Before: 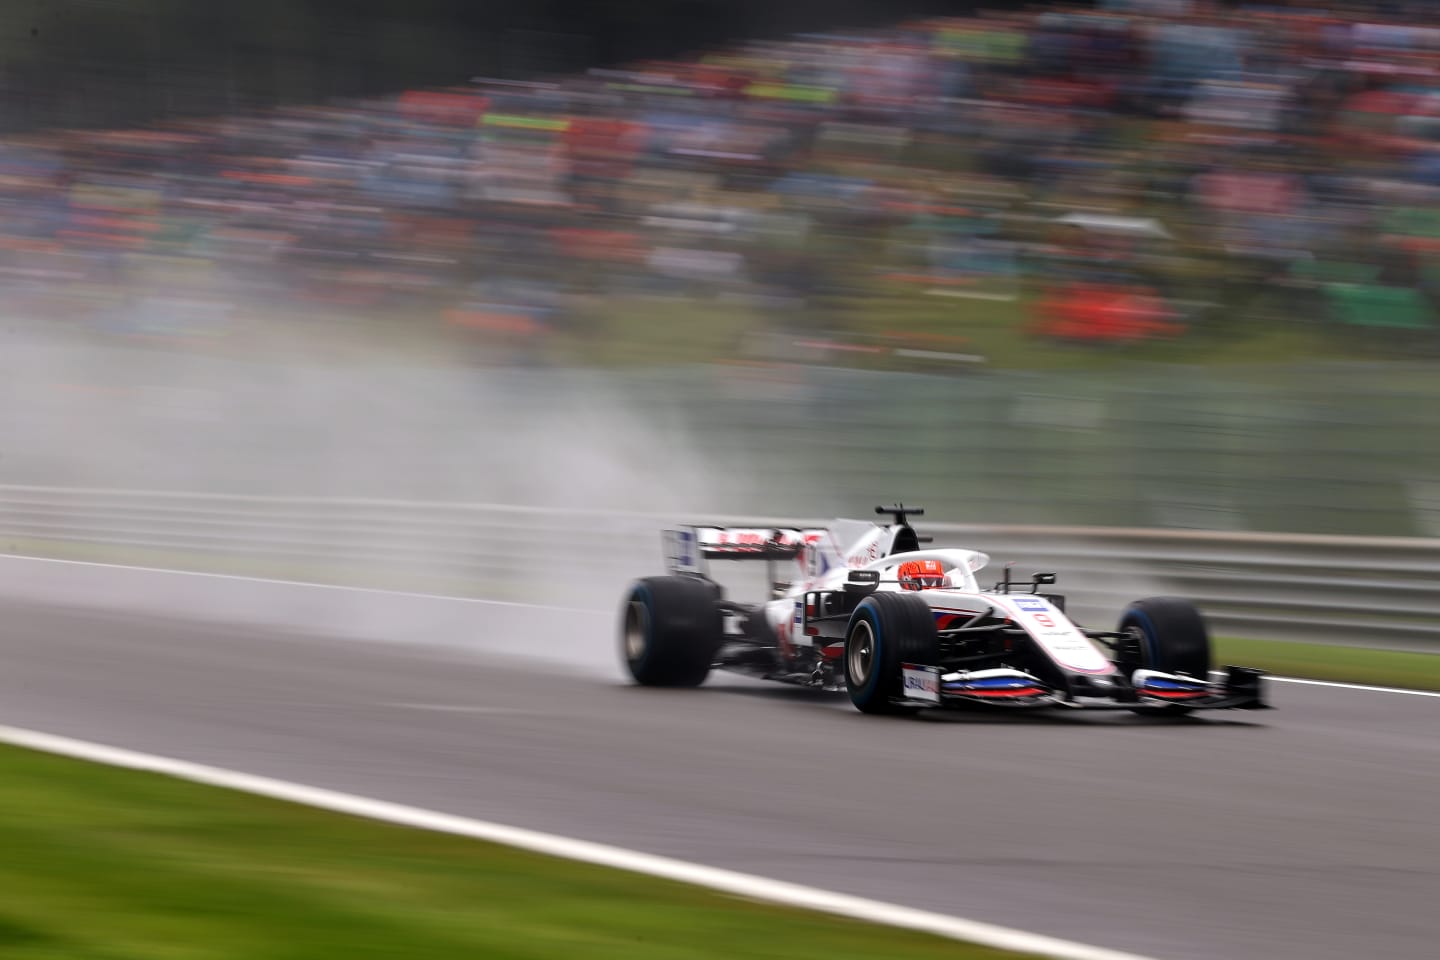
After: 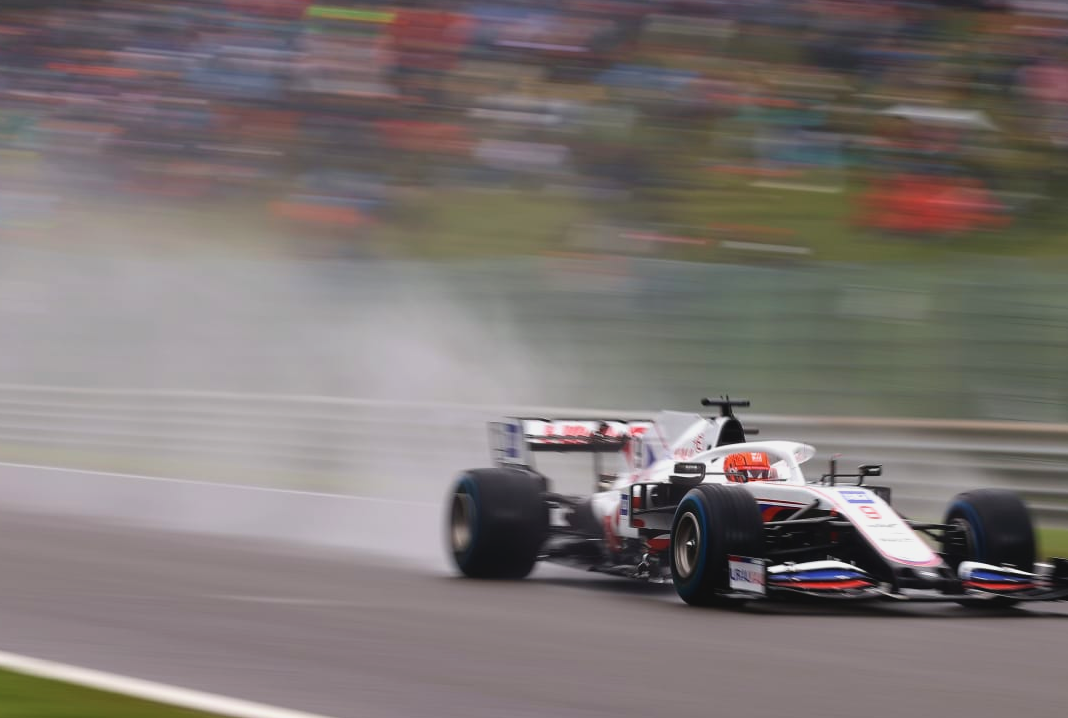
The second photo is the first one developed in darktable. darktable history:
contrast brightness saturation: contrast -0.095, saturation -0.1
crop and rotate: left 12.112%, top 11.352%, right 13.713%, bottom 13.758%
velvia: on, module defaults
